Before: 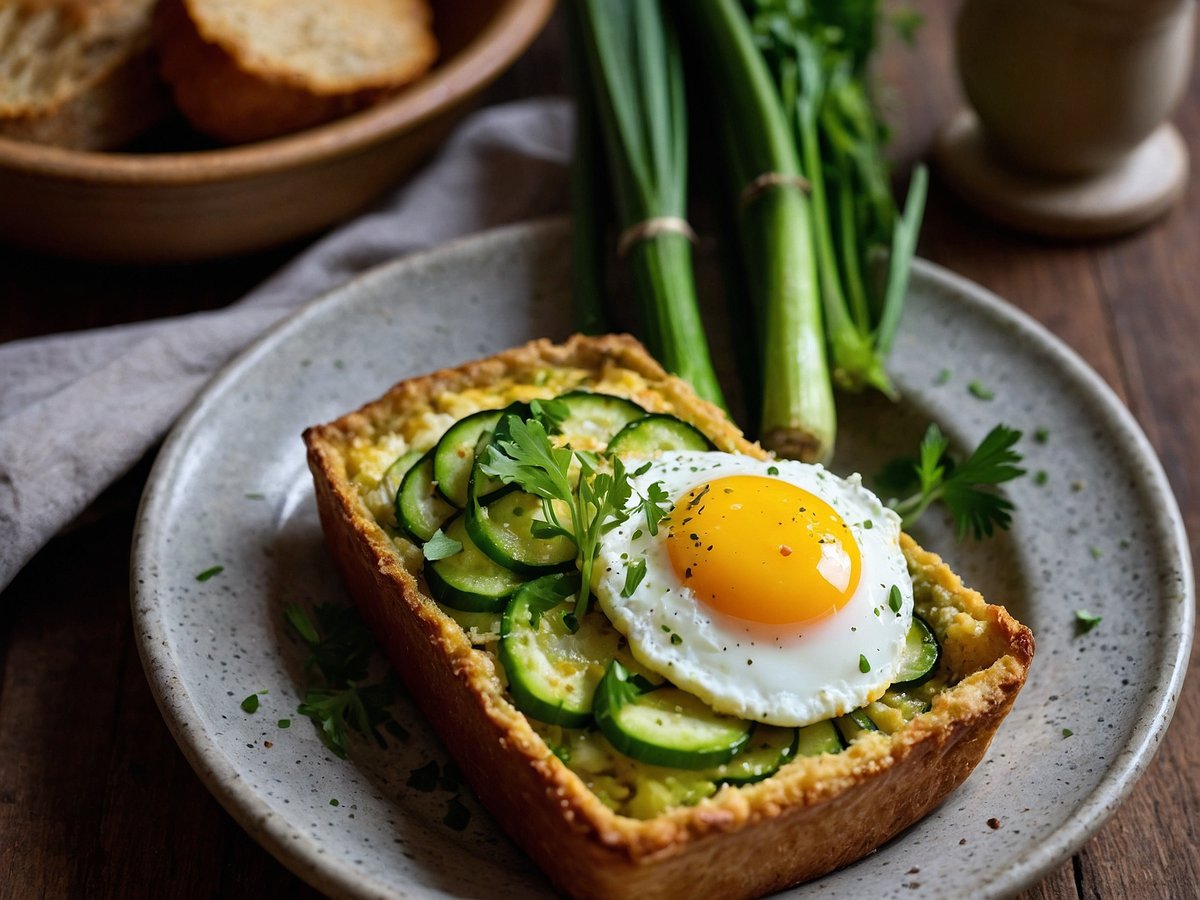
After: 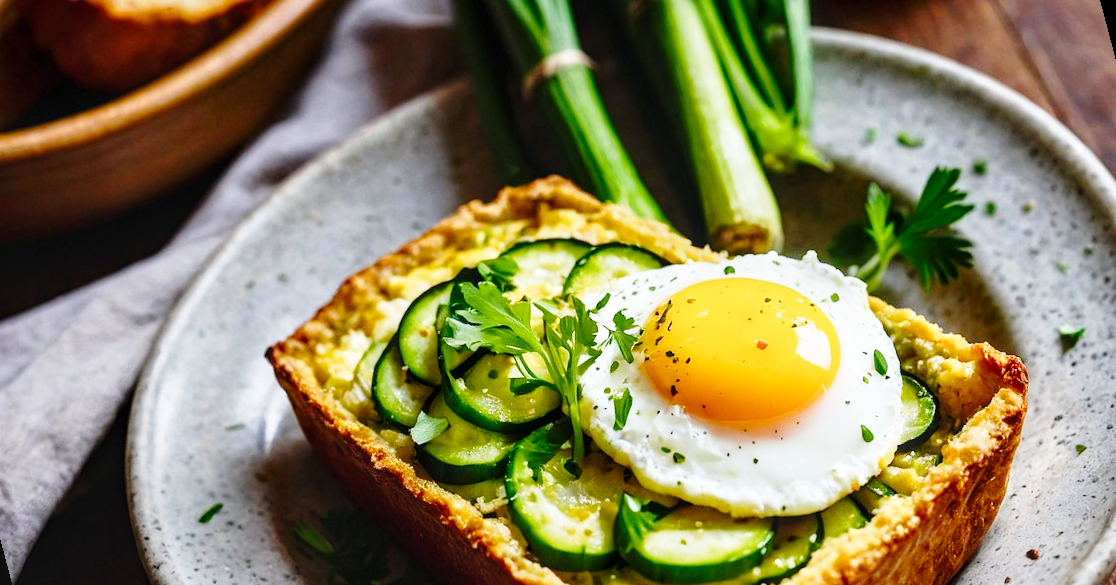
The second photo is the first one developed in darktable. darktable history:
color balance rgb: perceptual saturation grading › global saturation 20%, perceptual saturation grading › highlights -25%, perceptual saturation grading › shadows 25%
local contrast: on, module defaults
base curve: curves: ch0 [(0, 0) (0.028, 0.03) (0.121, 0.232) (0.46, 0.748) (0.859, 0.968) (1, 1)], preserve colors none
rotate and perspective: rotation -14.8°, crop left 0.1, crop right 0.903, crop top 0.25, crop bottom 0.748
exposure: exposure 0.15 EV, compensate highlight preservation false
